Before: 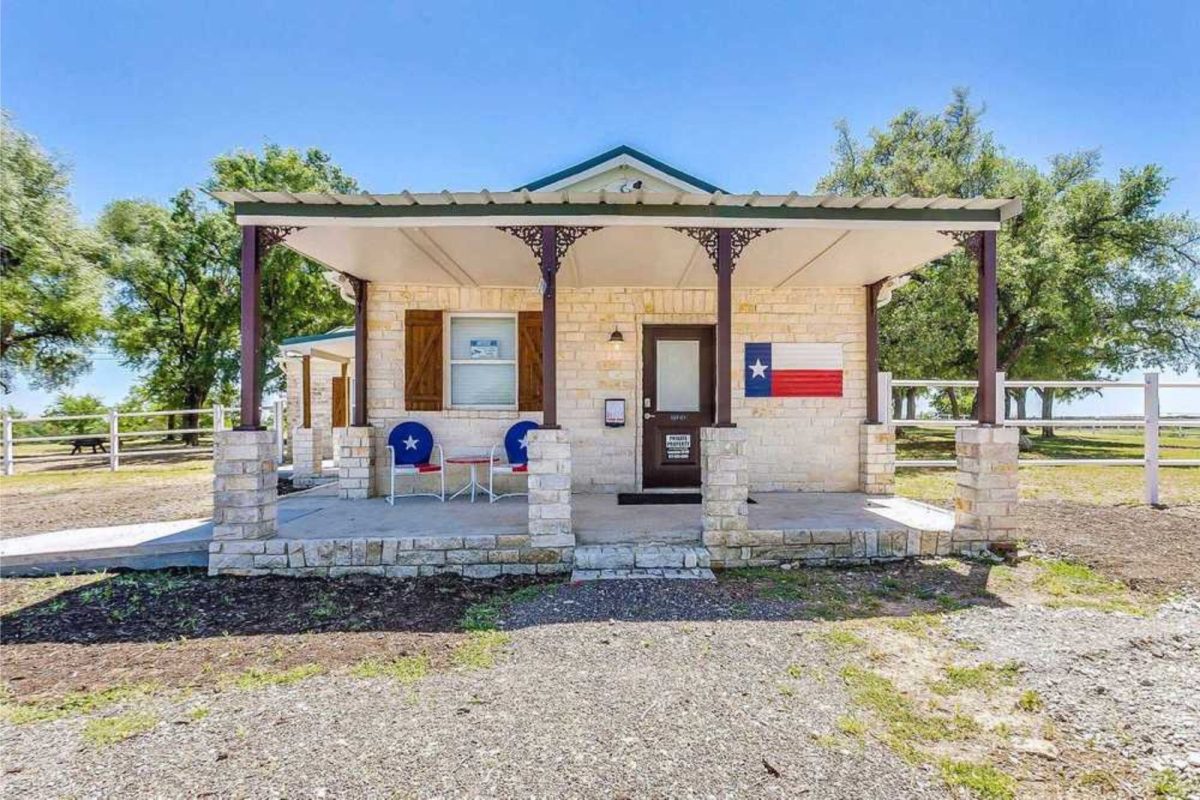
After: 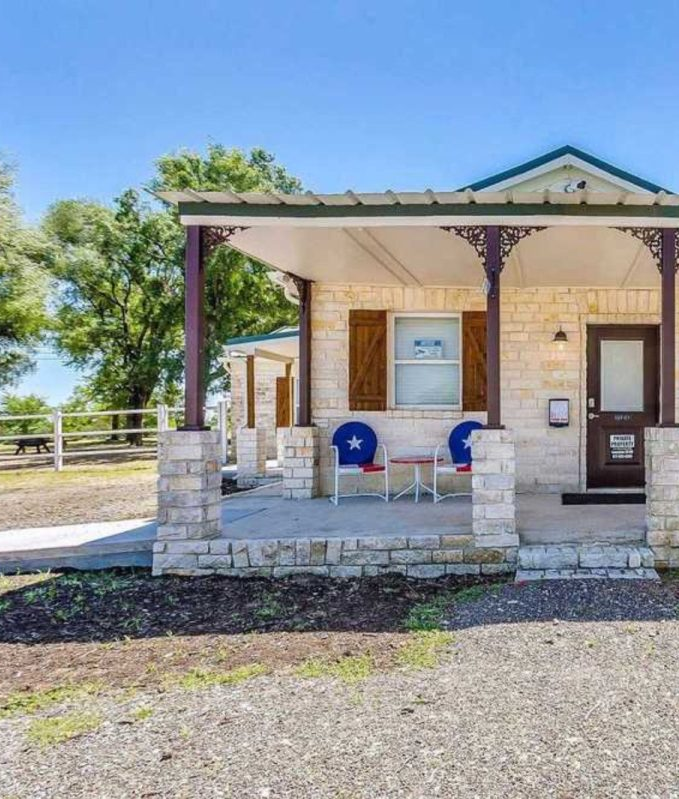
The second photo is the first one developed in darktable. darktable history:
crop: left 4.699%, right 38.701%
